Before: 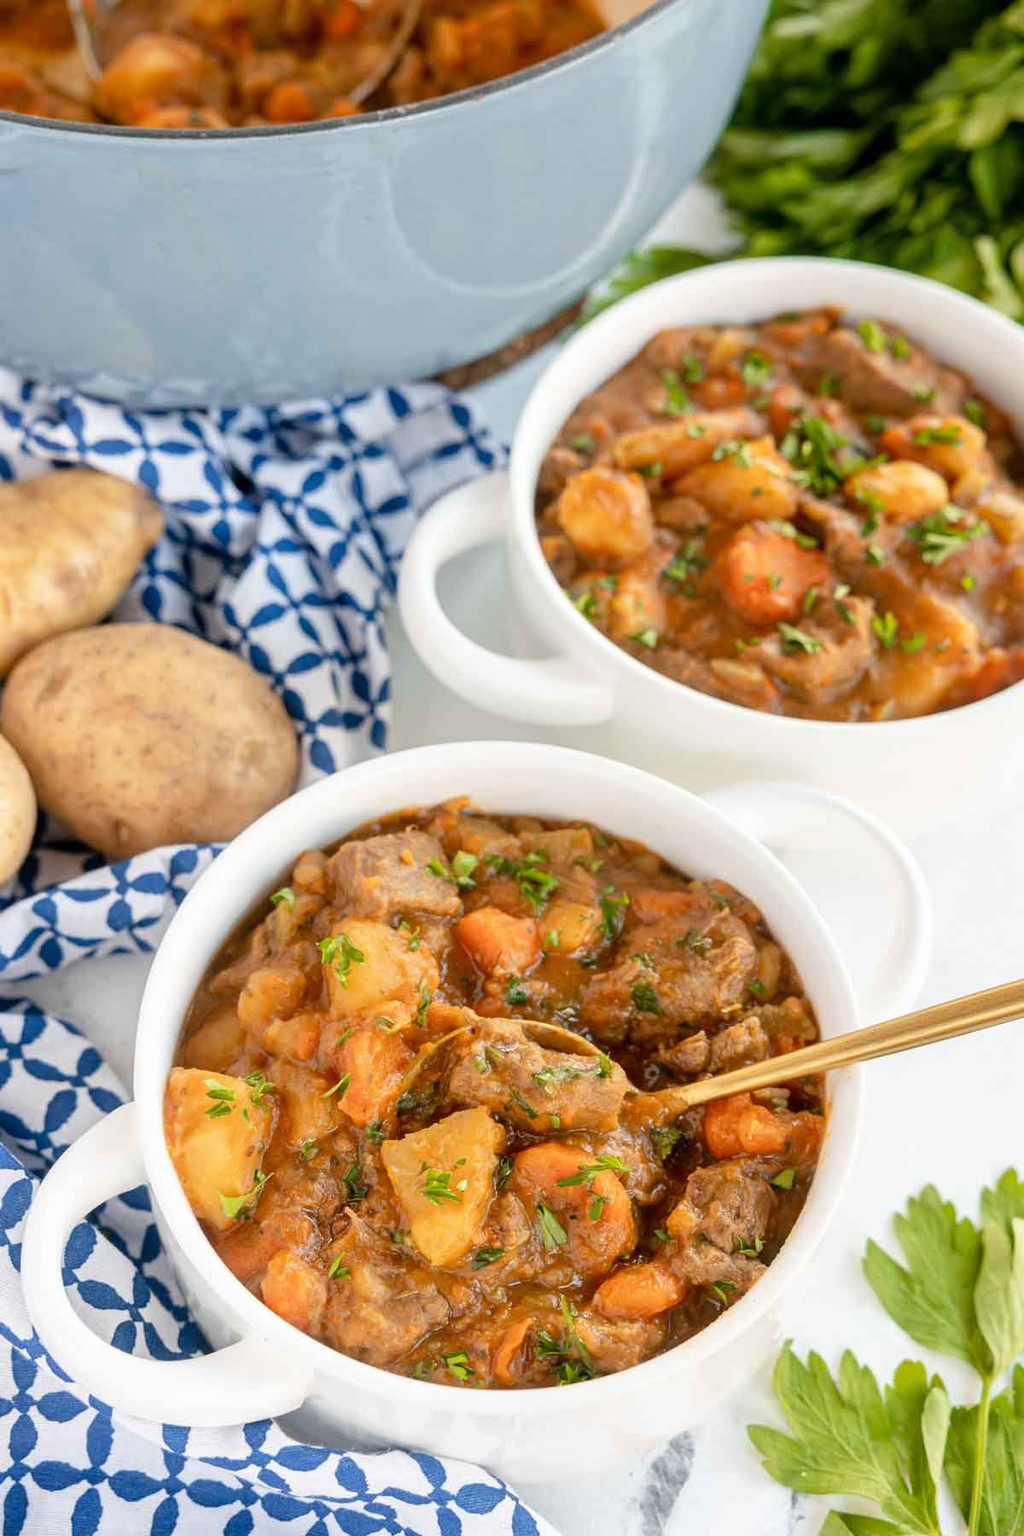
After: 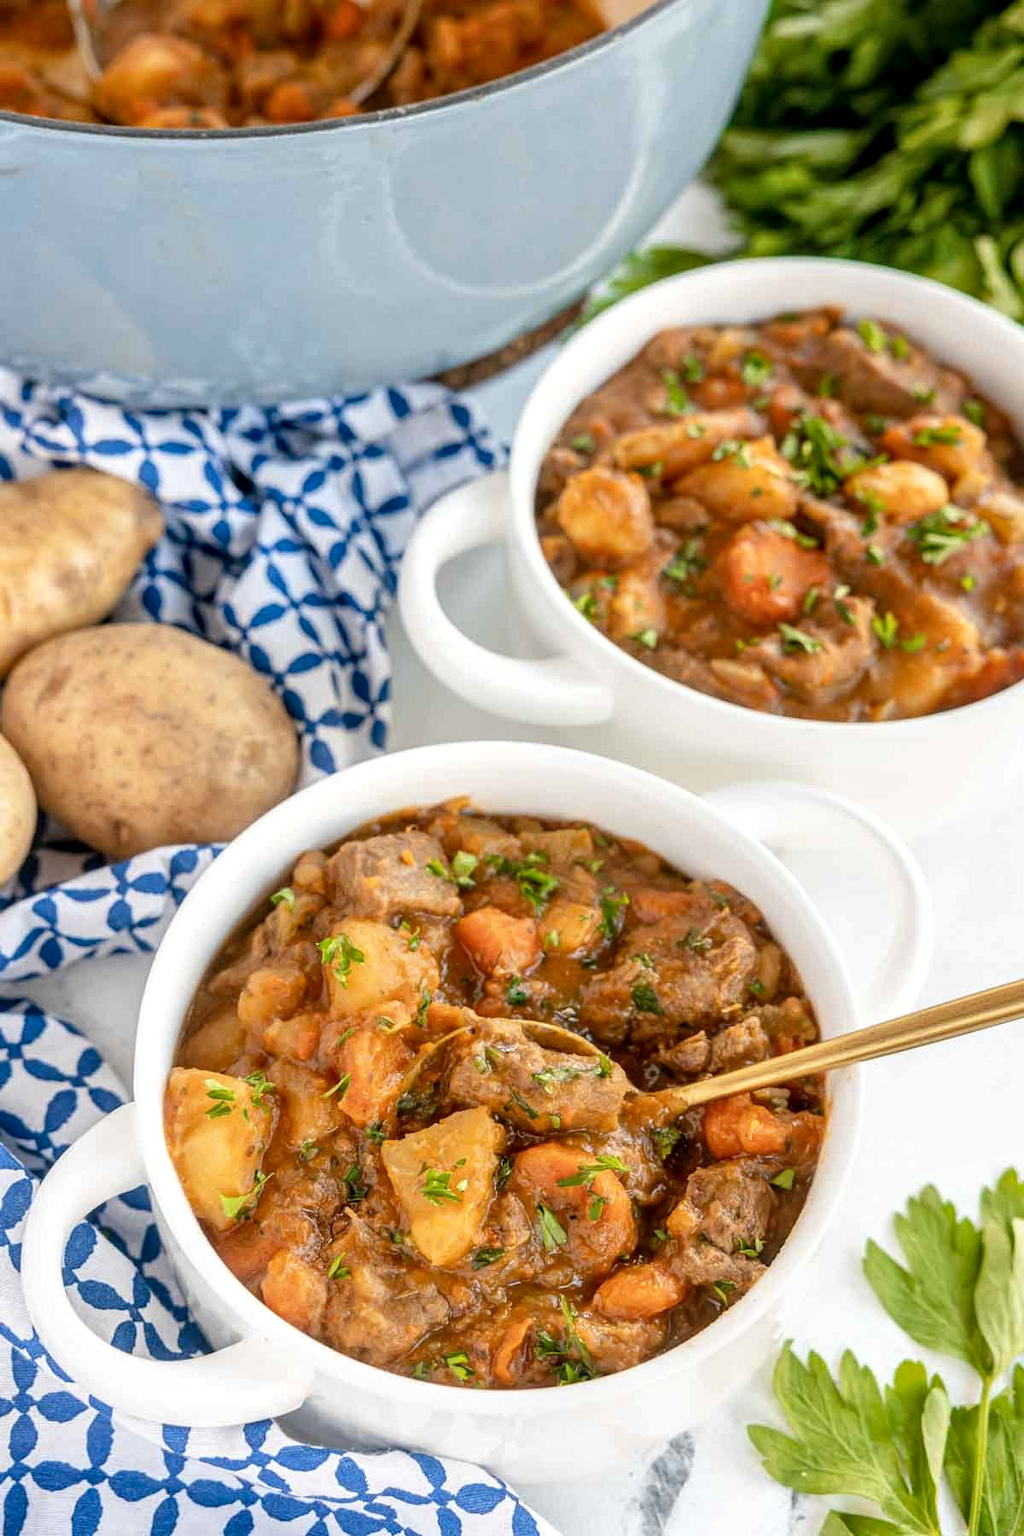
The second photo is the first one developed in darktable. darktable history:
local contrast: on, module defaults
rotate and perspective: automatic cropping original format, crop left 0, crop top 0
color zones: curves: ch0 [(0.068, 0.464) (0.25, 0.5) (0.48, 0.508) (0.75, 0.536) (0.886, 0.476) (0.967, 0.456)]; ch1 [(0.066, 0.456) (0.25, 0.5) (0.616, 0.508) (0.746, 0.56) (0.934, 0.444)]
